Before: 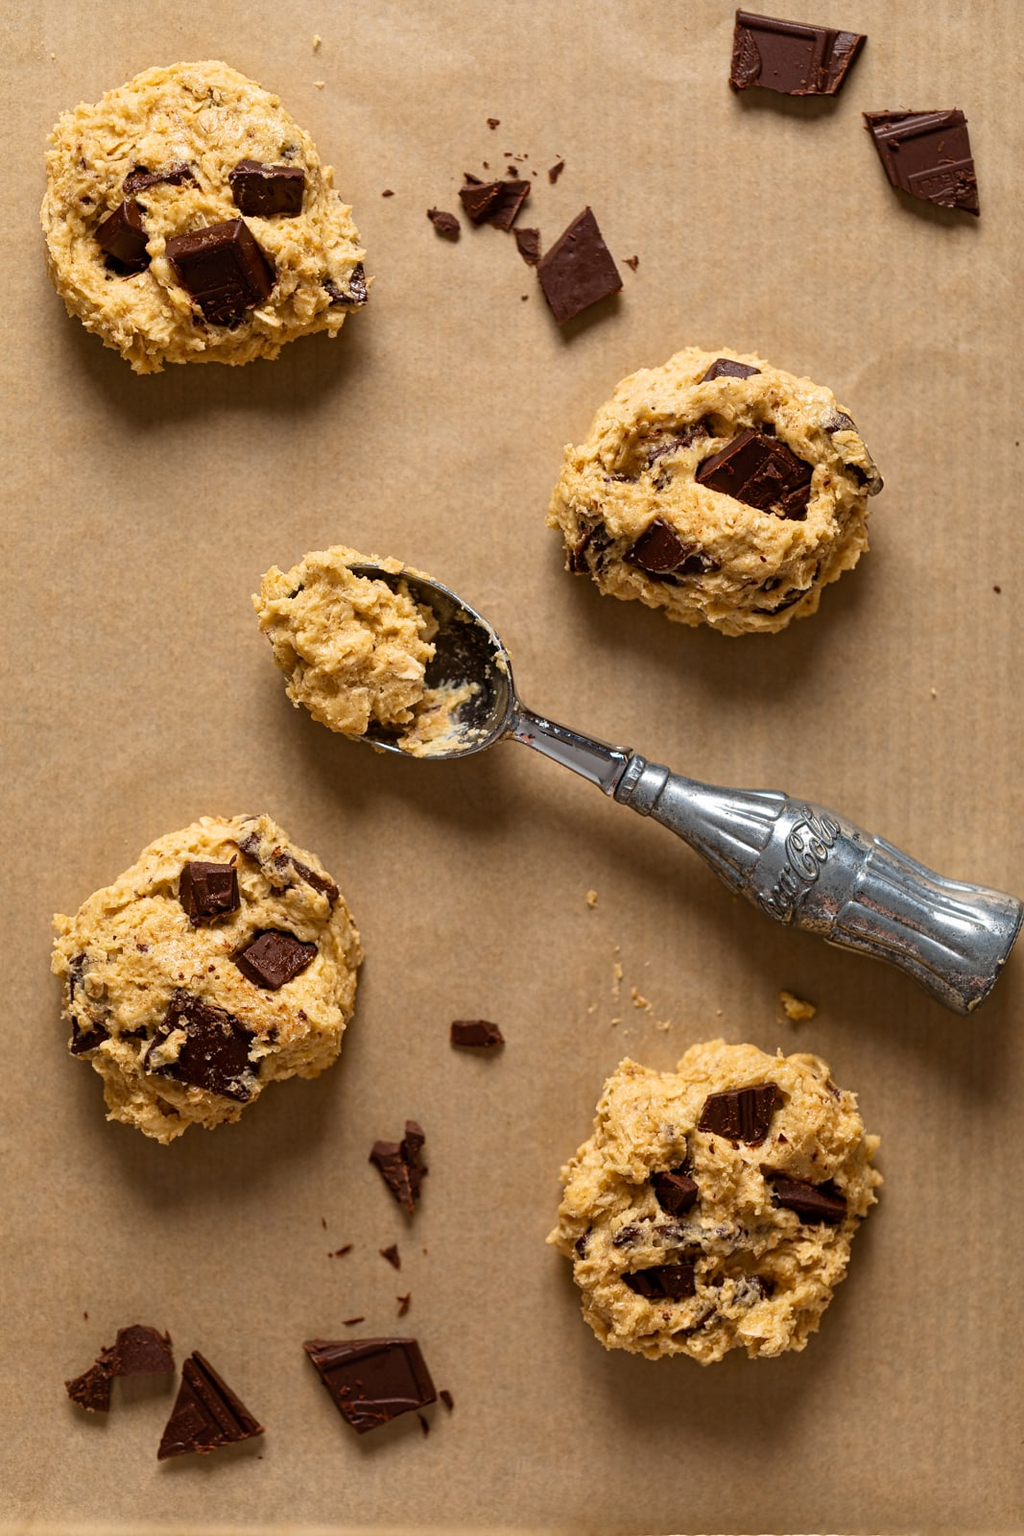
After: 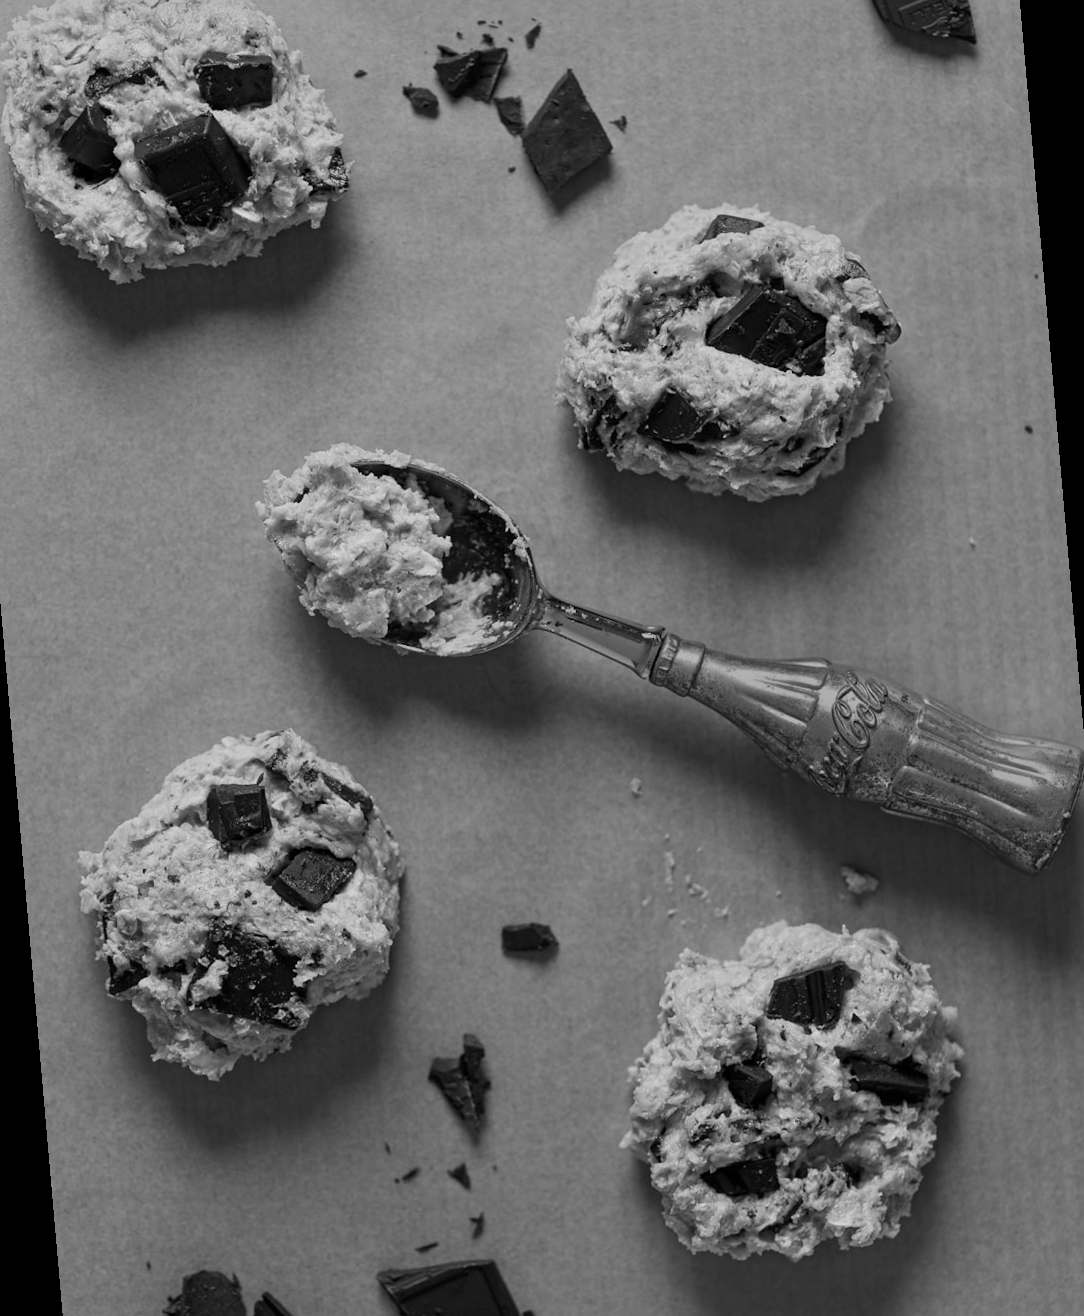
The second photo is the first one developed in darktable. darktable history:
exposure: compensate highlight preservation false
white balance: red 0.766, blue 1.537
shadows and highlights: radius 125.46, shadows 21.19, highlights -21.19, low approximation 0.01
monochrome: a 26.22, b 42.67, size 0.8
rotate and perspective: rotation -5°, crop left 0.05, crop right 0.952, crop top 0.11, crop bottom 0.89
